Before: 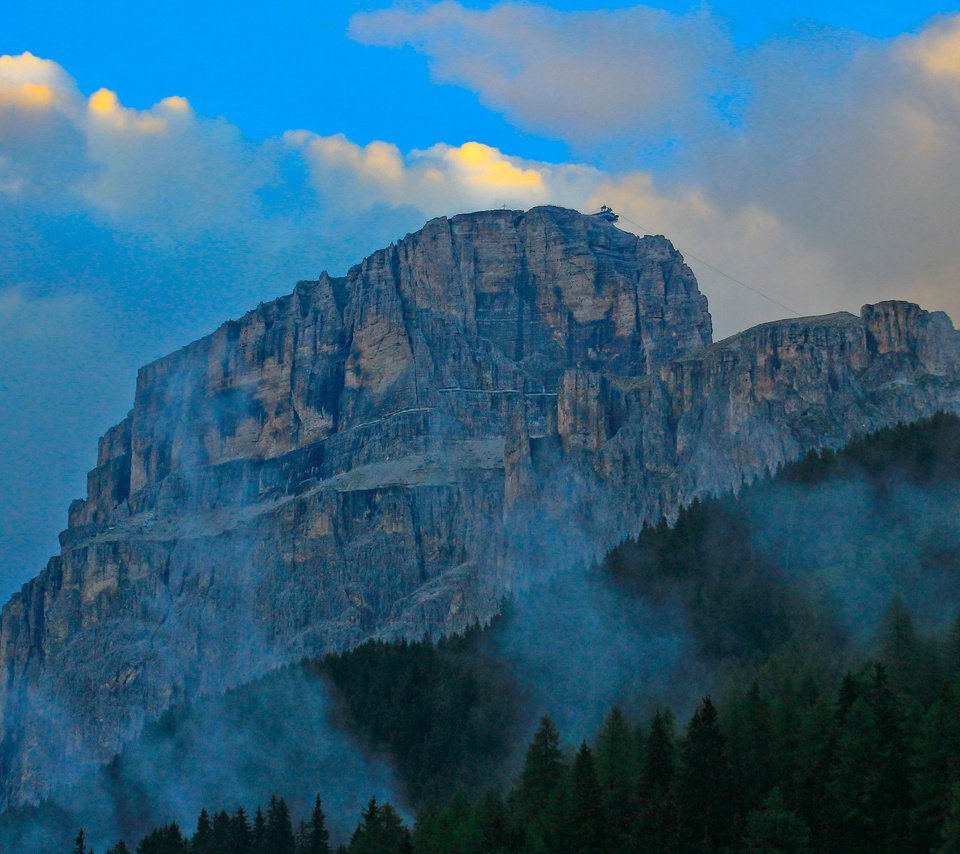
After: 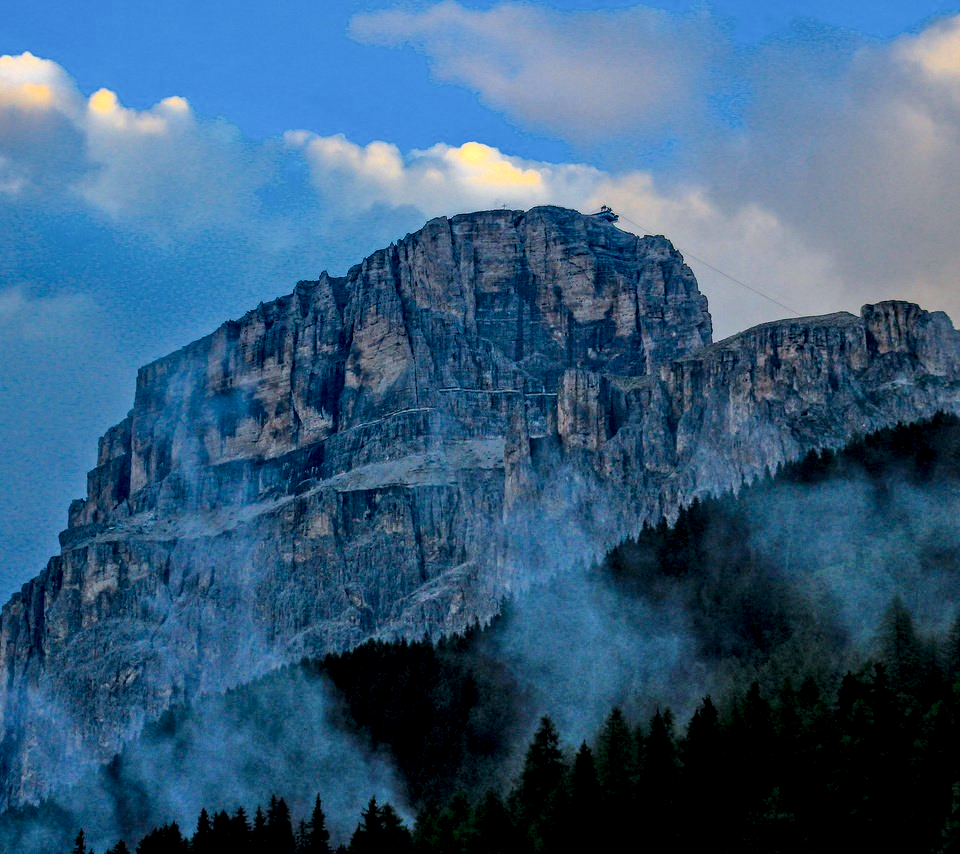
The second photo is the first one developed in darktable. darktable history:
filmic rgb: black relative exposure -7.65 EV, white relative exposure 4.56 EV, hardness 3.61
color calibration: illuminant as shot in camera, x 0.358, y 0.373, temperature 4628.91 K
local contrast: highlights 19%, detail 186%
